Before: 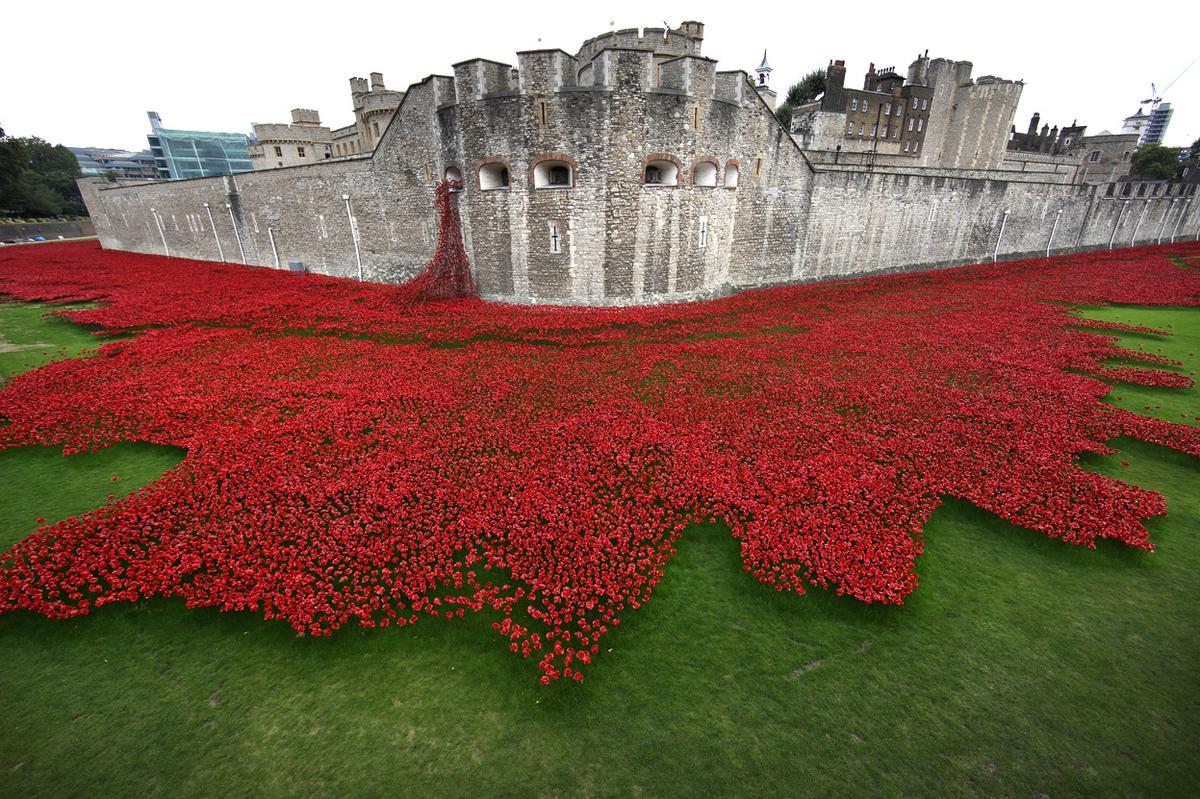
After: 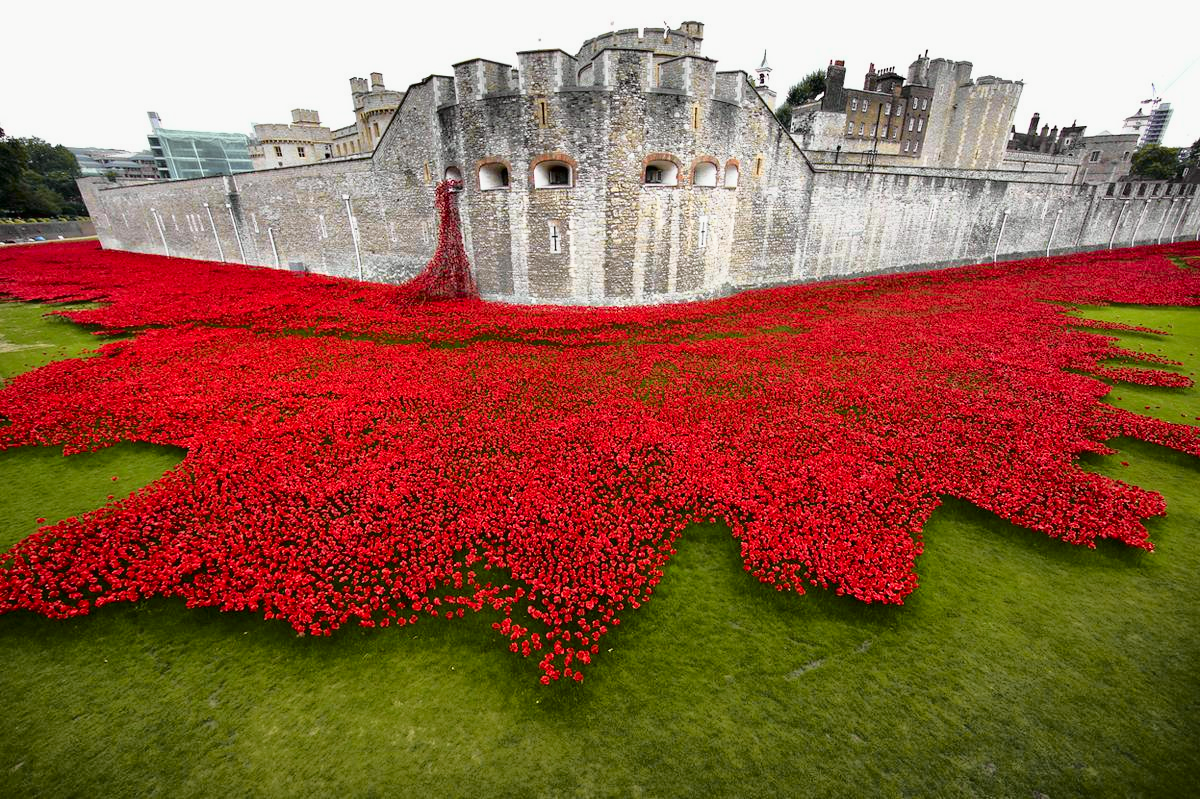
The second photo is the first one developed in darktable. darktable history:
white balance: red 0.988, blue 1.017
tone curve: curves: ch0 [(0, 0) (0.062, 0.023) (0.168, 0.142) (0.359, 0.44) (0.469, 0.544) (0.634, 0.722) (0.839, 0.909) (0.998, 0.978)]; ch1 [(0, 0) (0.437, 0.453) (0.472, 0.47) (0.502, 0.504) (0.527, 0.546) (0.568, 0.619) (0.608, 0.665) (0.669, 0.748) (0.859, 0.899) (1, 1)]; ch2 [(0, 0) (0.33, 0.301) (0.421, 0.443) (0.473, 0.501) (0.504, 0.504) (0.535, 0.564) (0.575, 0.625) (0.608, 0.676) (1, 1)], color space Lab, independent channels, preserve colors none
